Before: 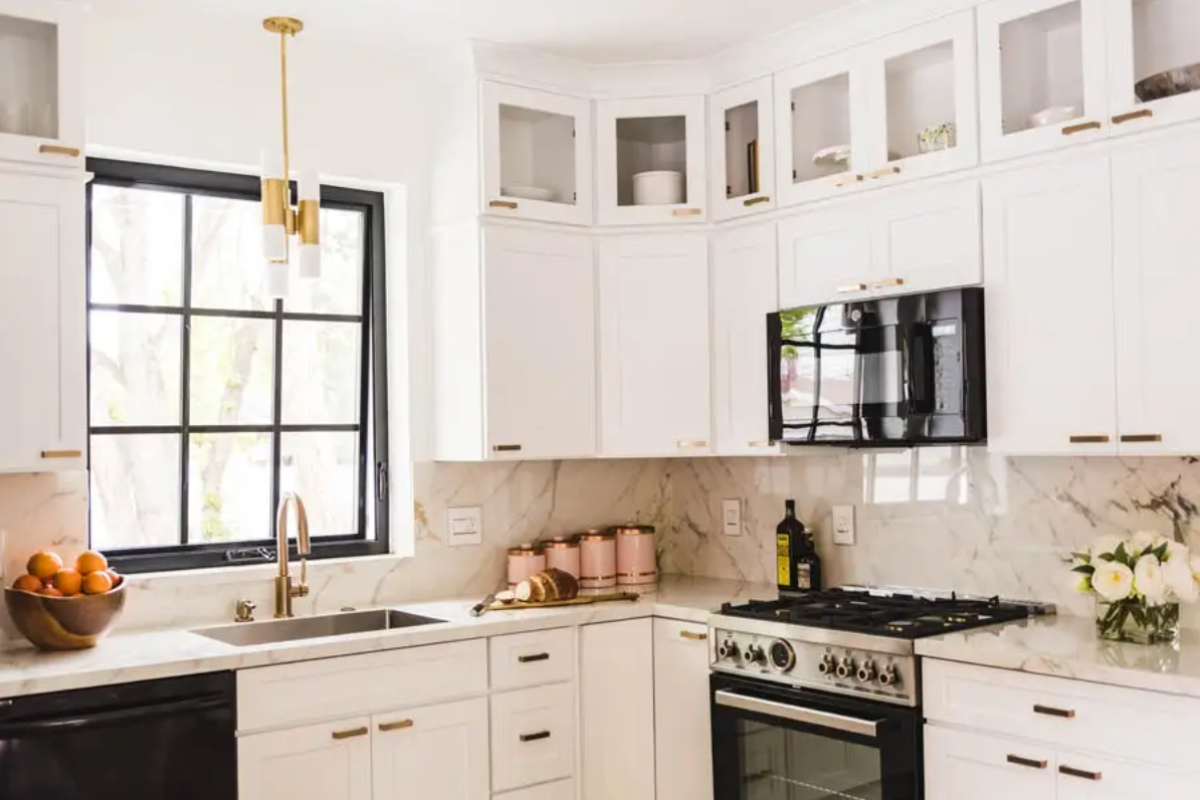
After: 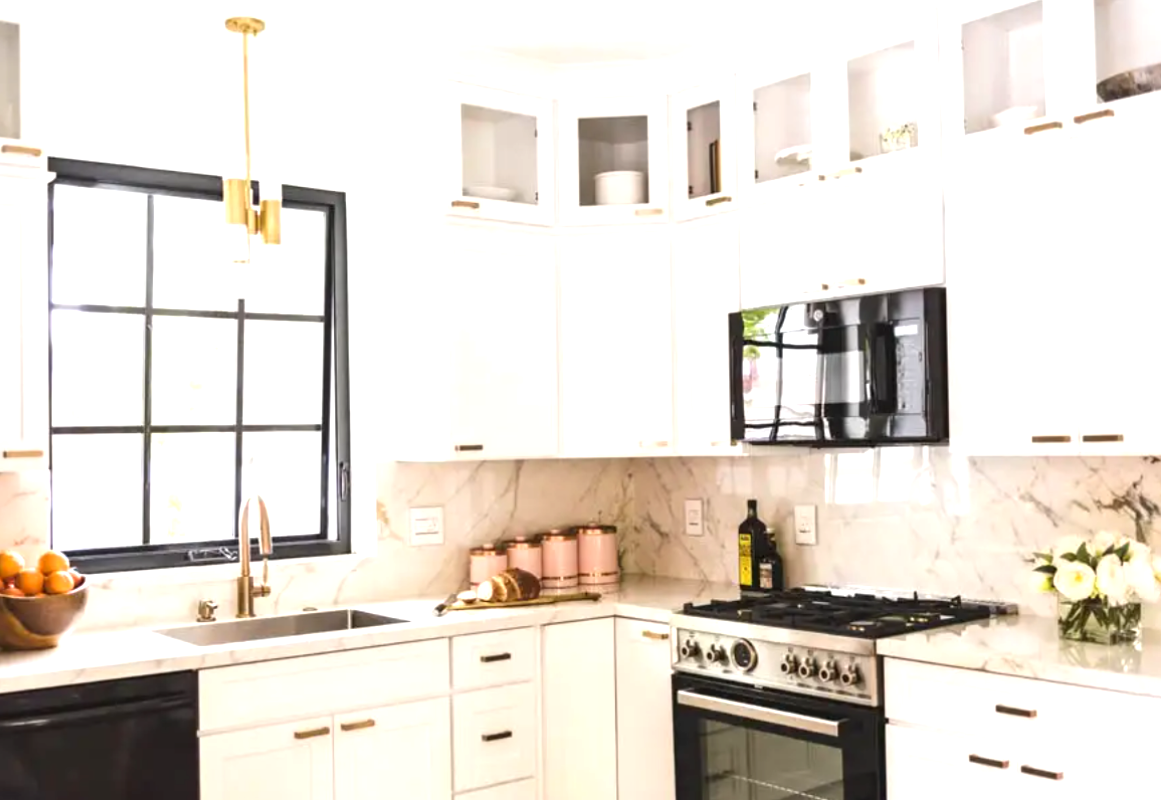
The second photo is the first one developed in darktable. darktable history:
exposure: exposure 0.74 EV, compensate highlight preservation false
crop and rotate: left 3.238%
